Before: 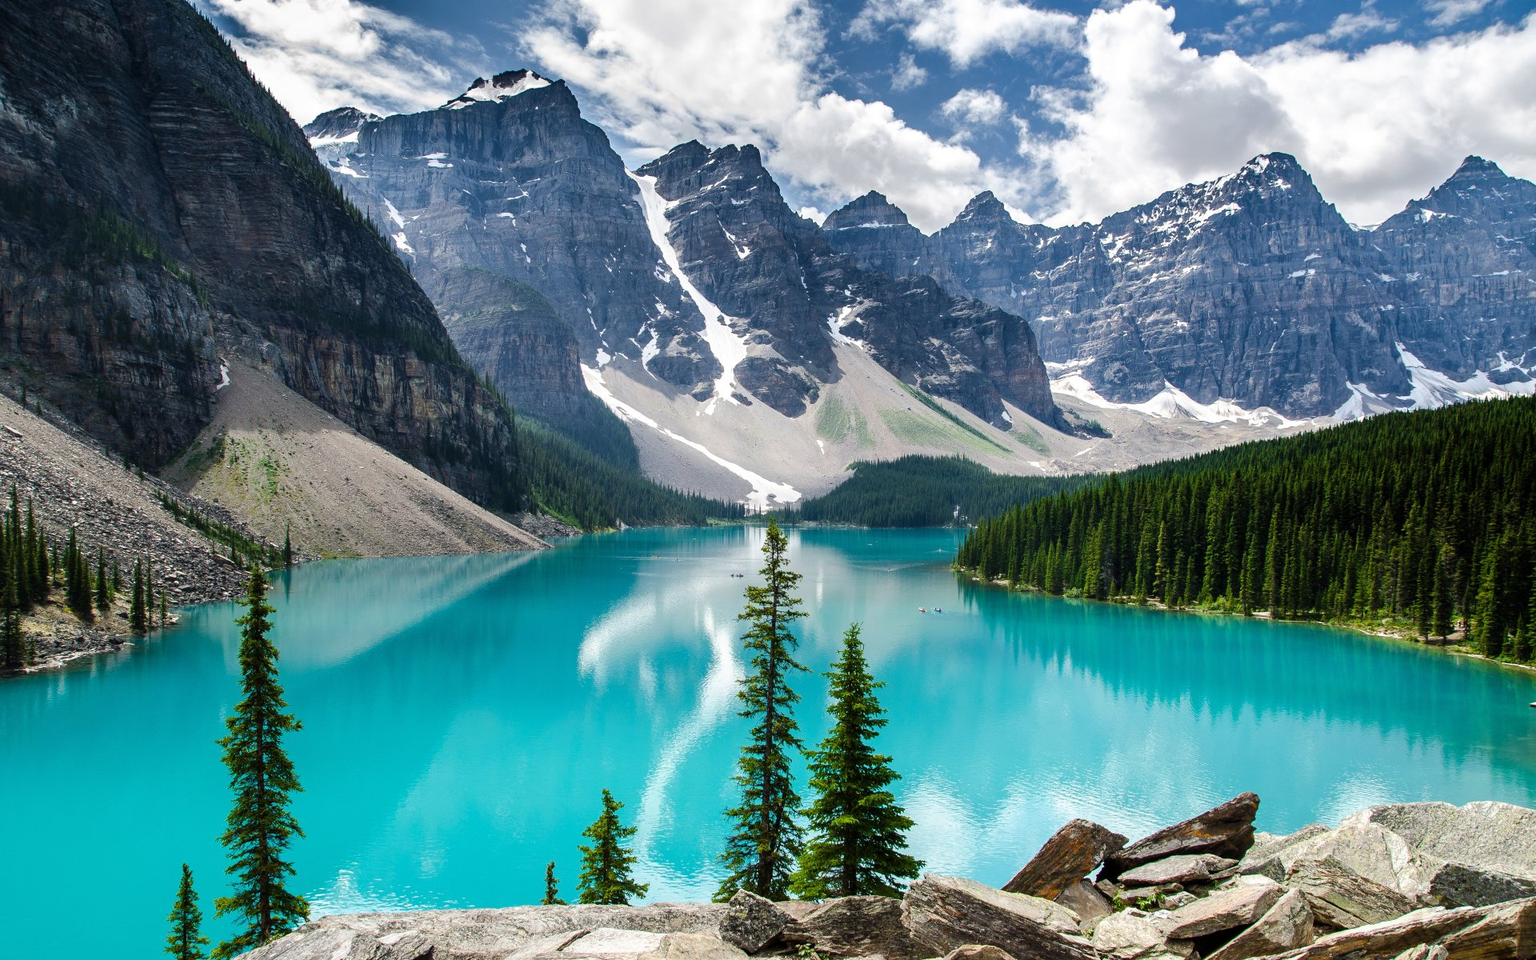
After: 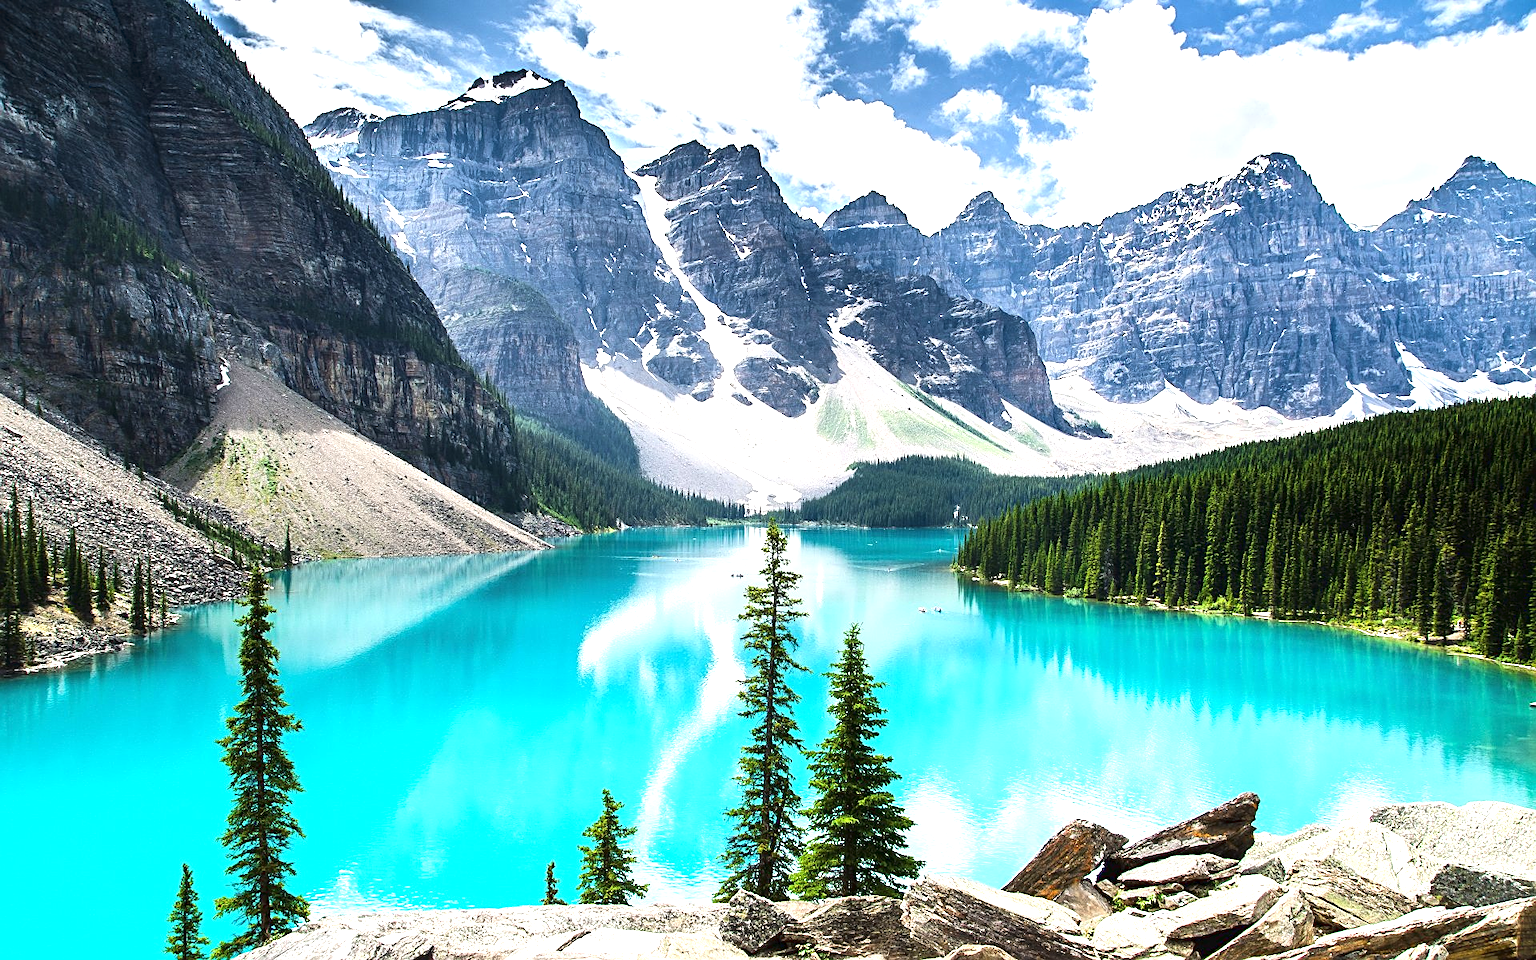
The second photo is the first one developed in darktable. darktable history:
exposure: black level correction 0, exposure 1.099 EV, compensate highlight preservation false
tone curve: curves: ch0 [(0, 0) (0.003, 0.038) (0.011, 0.035) (0.025, 0.03) (0.044, 0.044) (0.069, 0.062) (0.1, 0.087) (0.136, 0.114) (0.177, 0.15) (0.224, 0.193) (0.277, 0.242) (0.335, 0.299) (0.399, 0.361) (0.468, 0.437) (0.543, 0.521) (0.623, 0.614) (0.709, 0.717) (0.801, 0.817) (0.898, 0.913) (1, 1)], color space Lab, linked channels, preserve colors none
sharpen: on, module defaults
